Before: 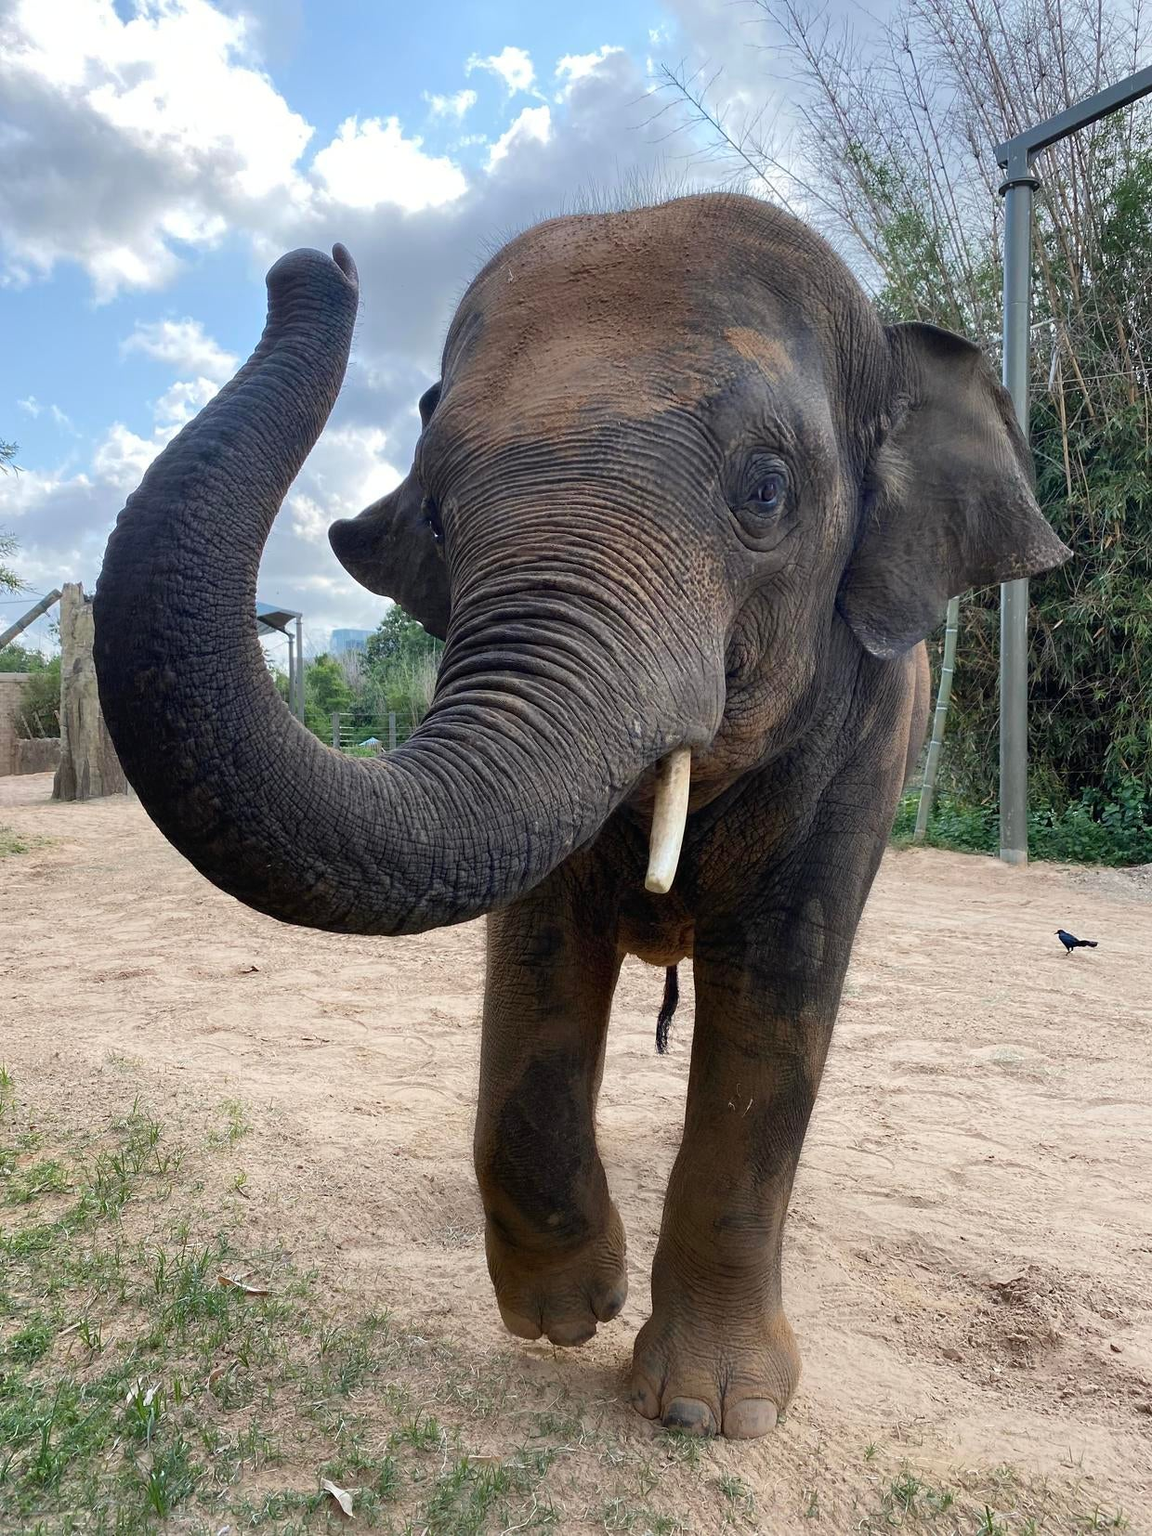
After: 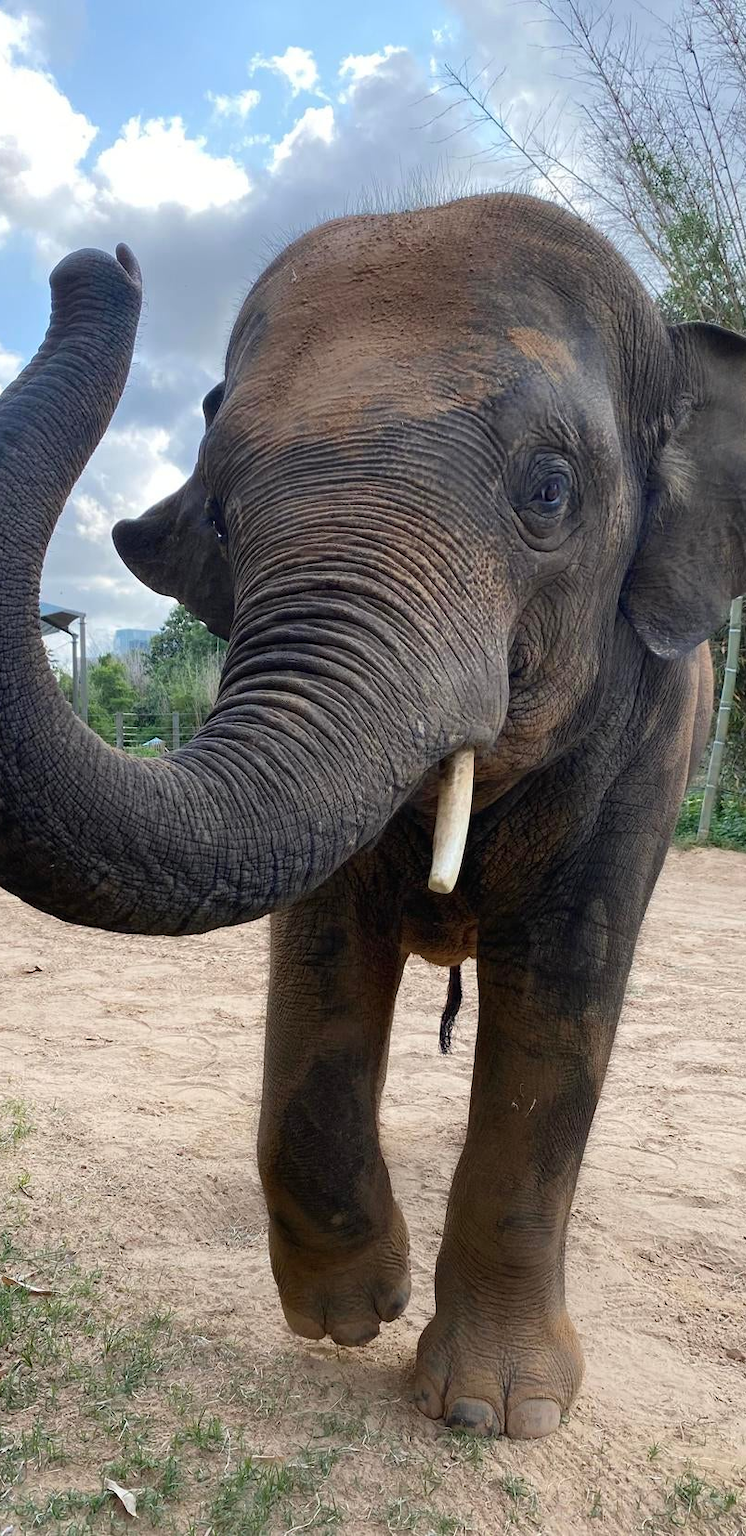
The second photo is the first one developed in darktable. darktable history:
crop and rotate: left 18.842%, right 16.251%
